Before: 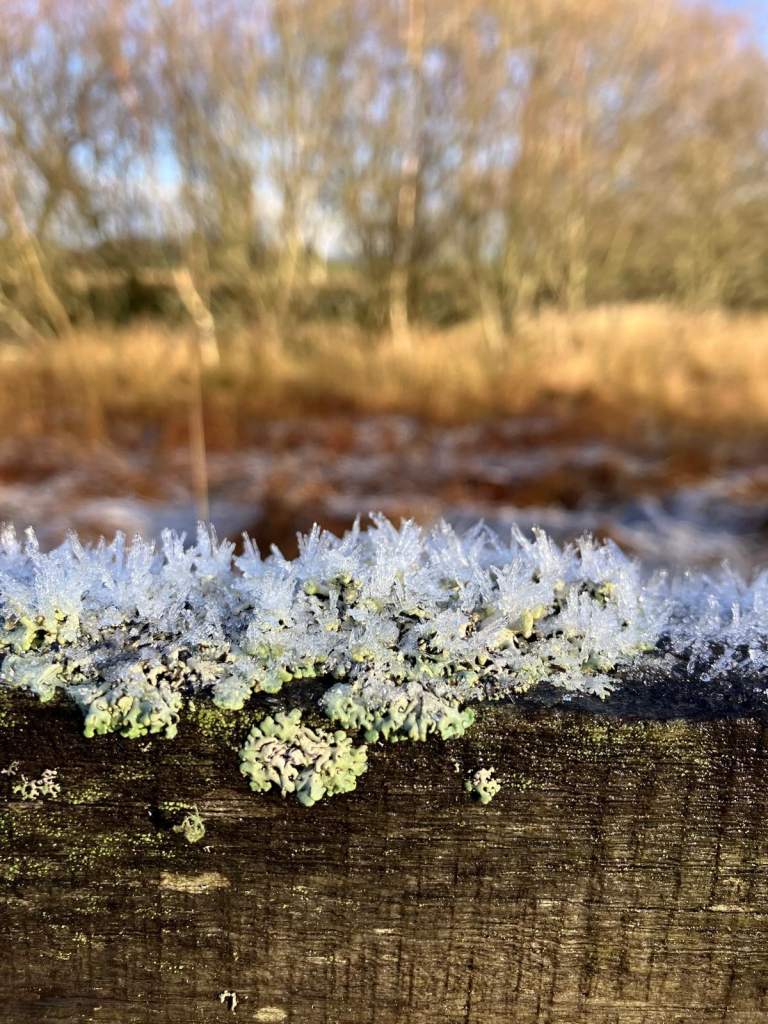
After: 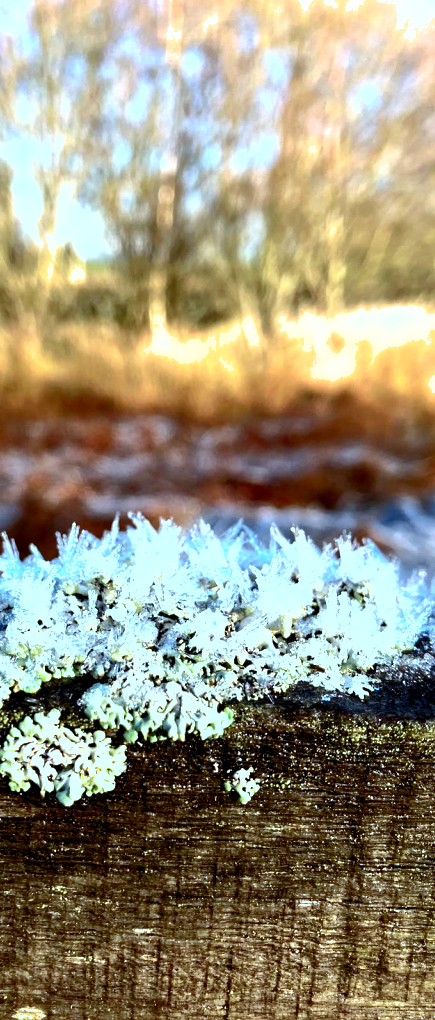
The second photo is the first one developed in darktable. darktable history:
crop: left 31.458%, top 0.013%, right 11.778%
color correction: highlights a* -9.68, highlights b* -21.86
base curve: preserve colors none
contrast brightness saturation: contrast 0.239, brightness -0.221, saturation 0.137
shadows and highlights: on, module defaults
levels: levels [0.016, 0.5, 0.996]
exposure: exposure 0.948 EV, compensate highlight preservation false
